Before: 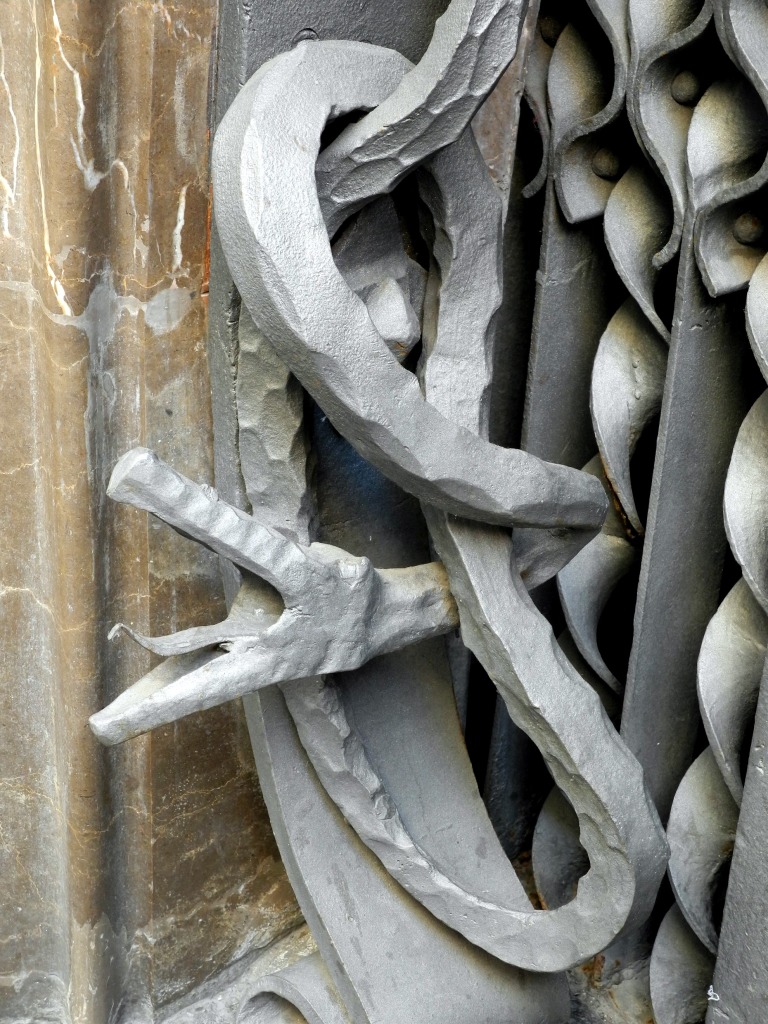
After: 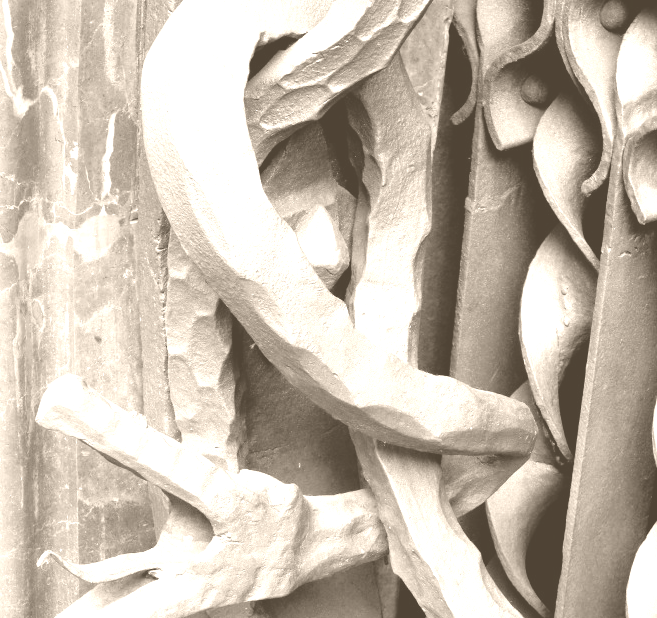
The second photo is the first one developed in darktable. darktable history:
crop and rotate: left 9.345%, top 7.22%, right 4.982%, bottom 32.331%
colorize: hue 34.49°, saturation 35.33%, source mix 100%, version 1
